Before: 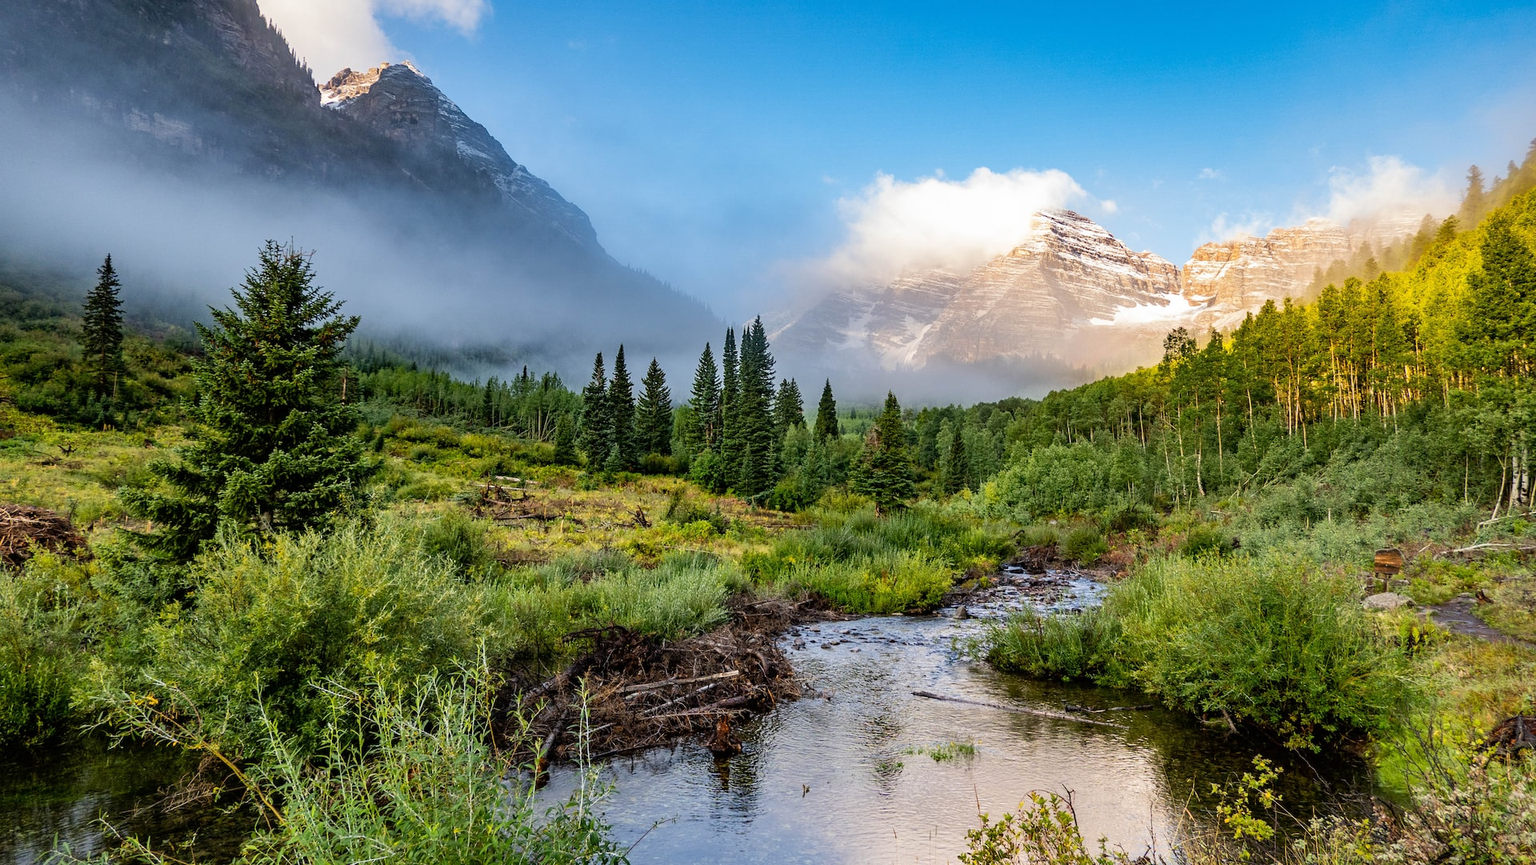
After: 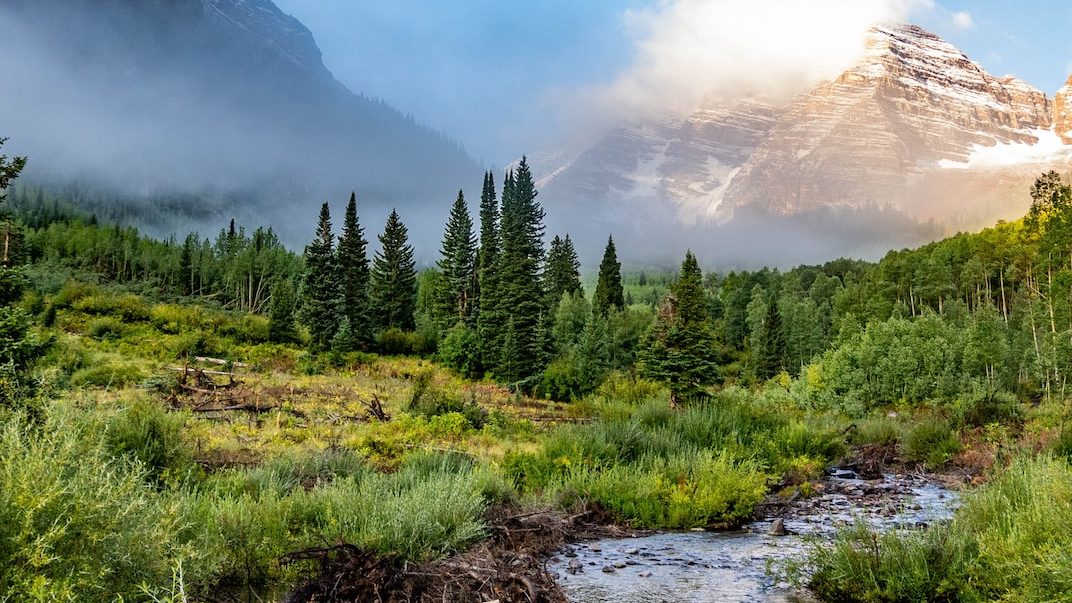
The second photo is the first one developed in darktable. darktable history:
crop and rotate: left 22.13%, top 22.054%, right 22.026%, bottom 22.102%
rotate and perspective: automatic cropping off
color correction: saturation 0.99
